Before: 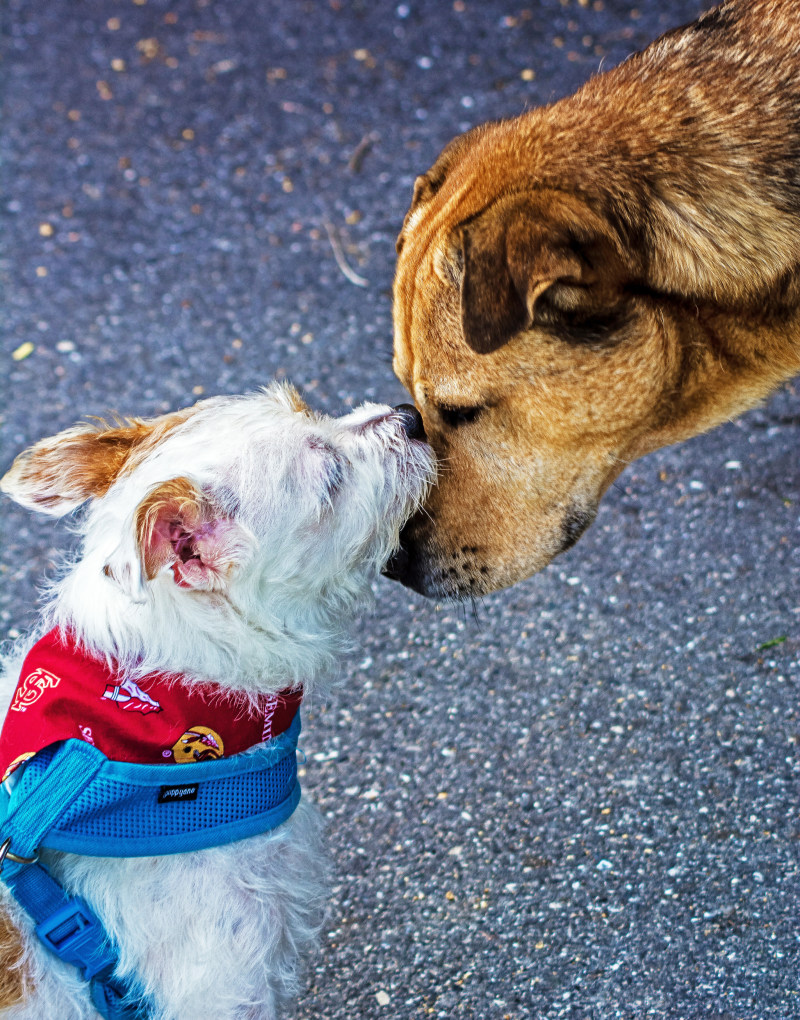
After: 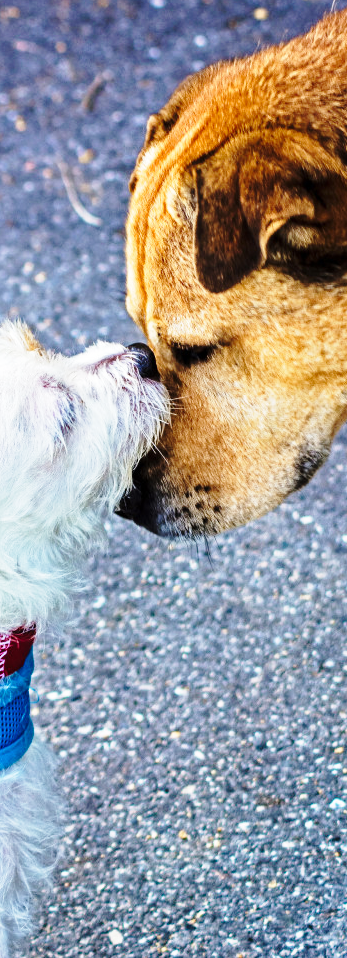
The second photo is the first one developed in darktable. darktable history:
base curve: curves: ch0 [(0, 0) (0.028, 0.03) (0.121, 0.232) (0.46, 0.748) (0.859, 0.968) (1, 1)], preserve colors none
tone equalizer: on, module defaults
crop: left 33.452%, top 6.025%, right 23.155%
